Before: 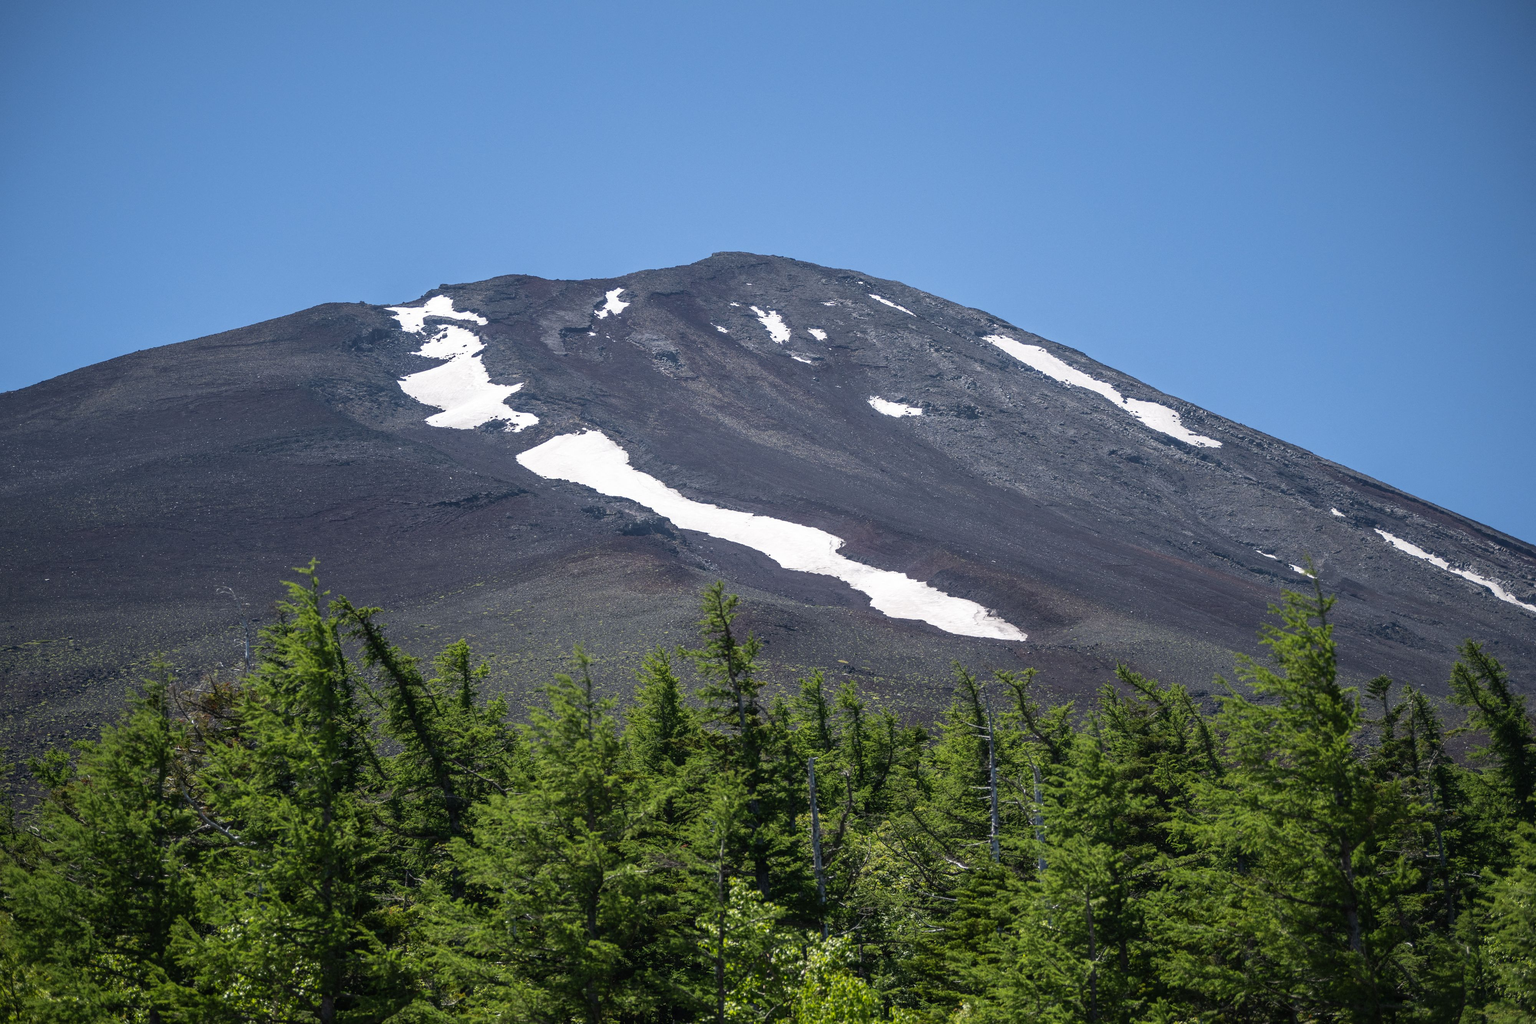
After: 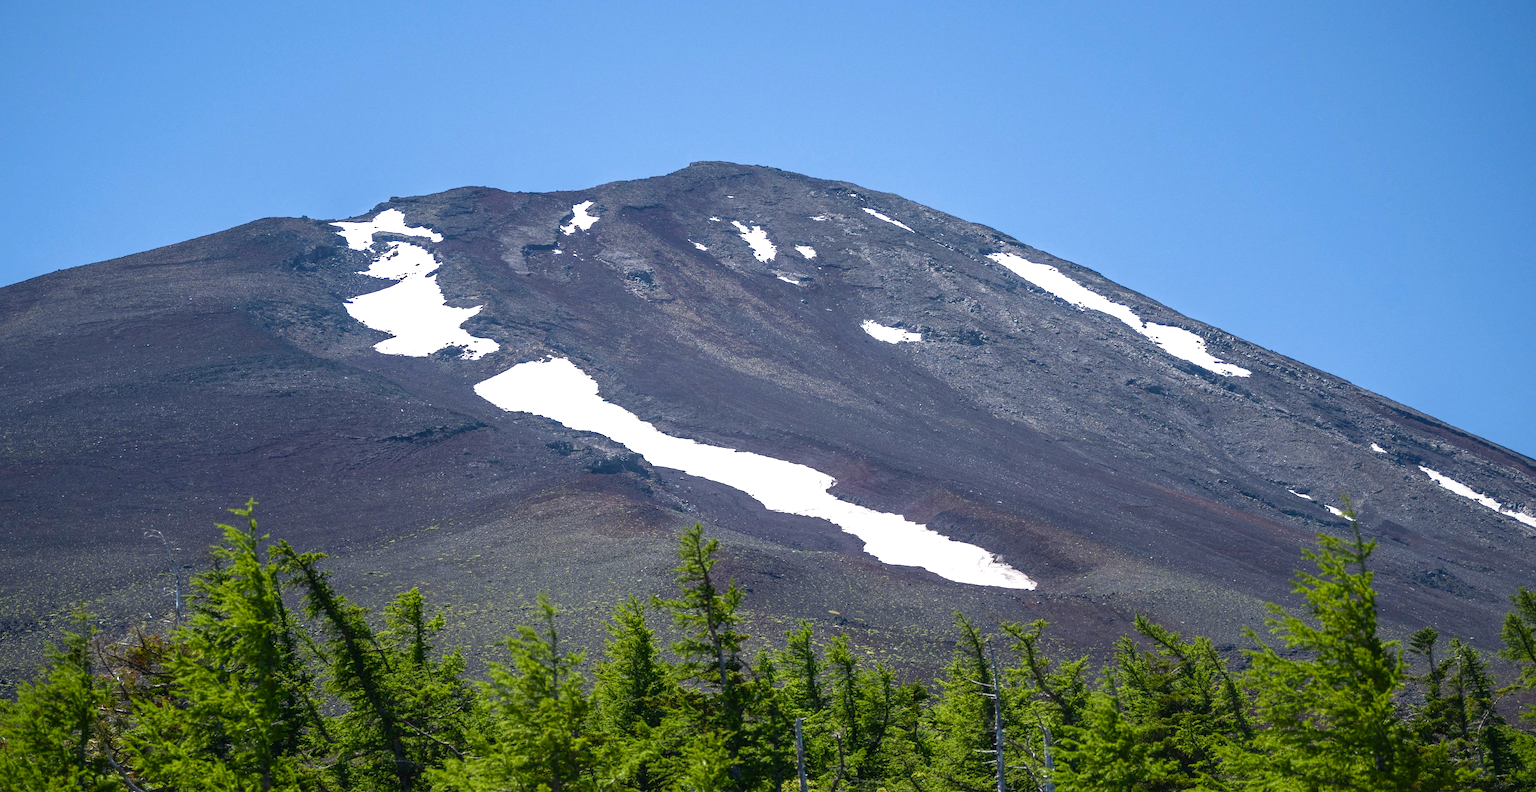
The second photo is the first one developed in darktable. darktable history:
exposure: exposure -0.072 EV, compensate highlight preservation false
crop: left 5.596%, top 10.314%, right 3.534%, bottom 19.395%
color balance rgb: perceptual saturation grading › global saturation 25%, perceptual saturation grading › highlights -50%, perceptual saturation grading › shadows 30%, perceptual brilliance grading › global brilliance 12%, global vibrance 20%
